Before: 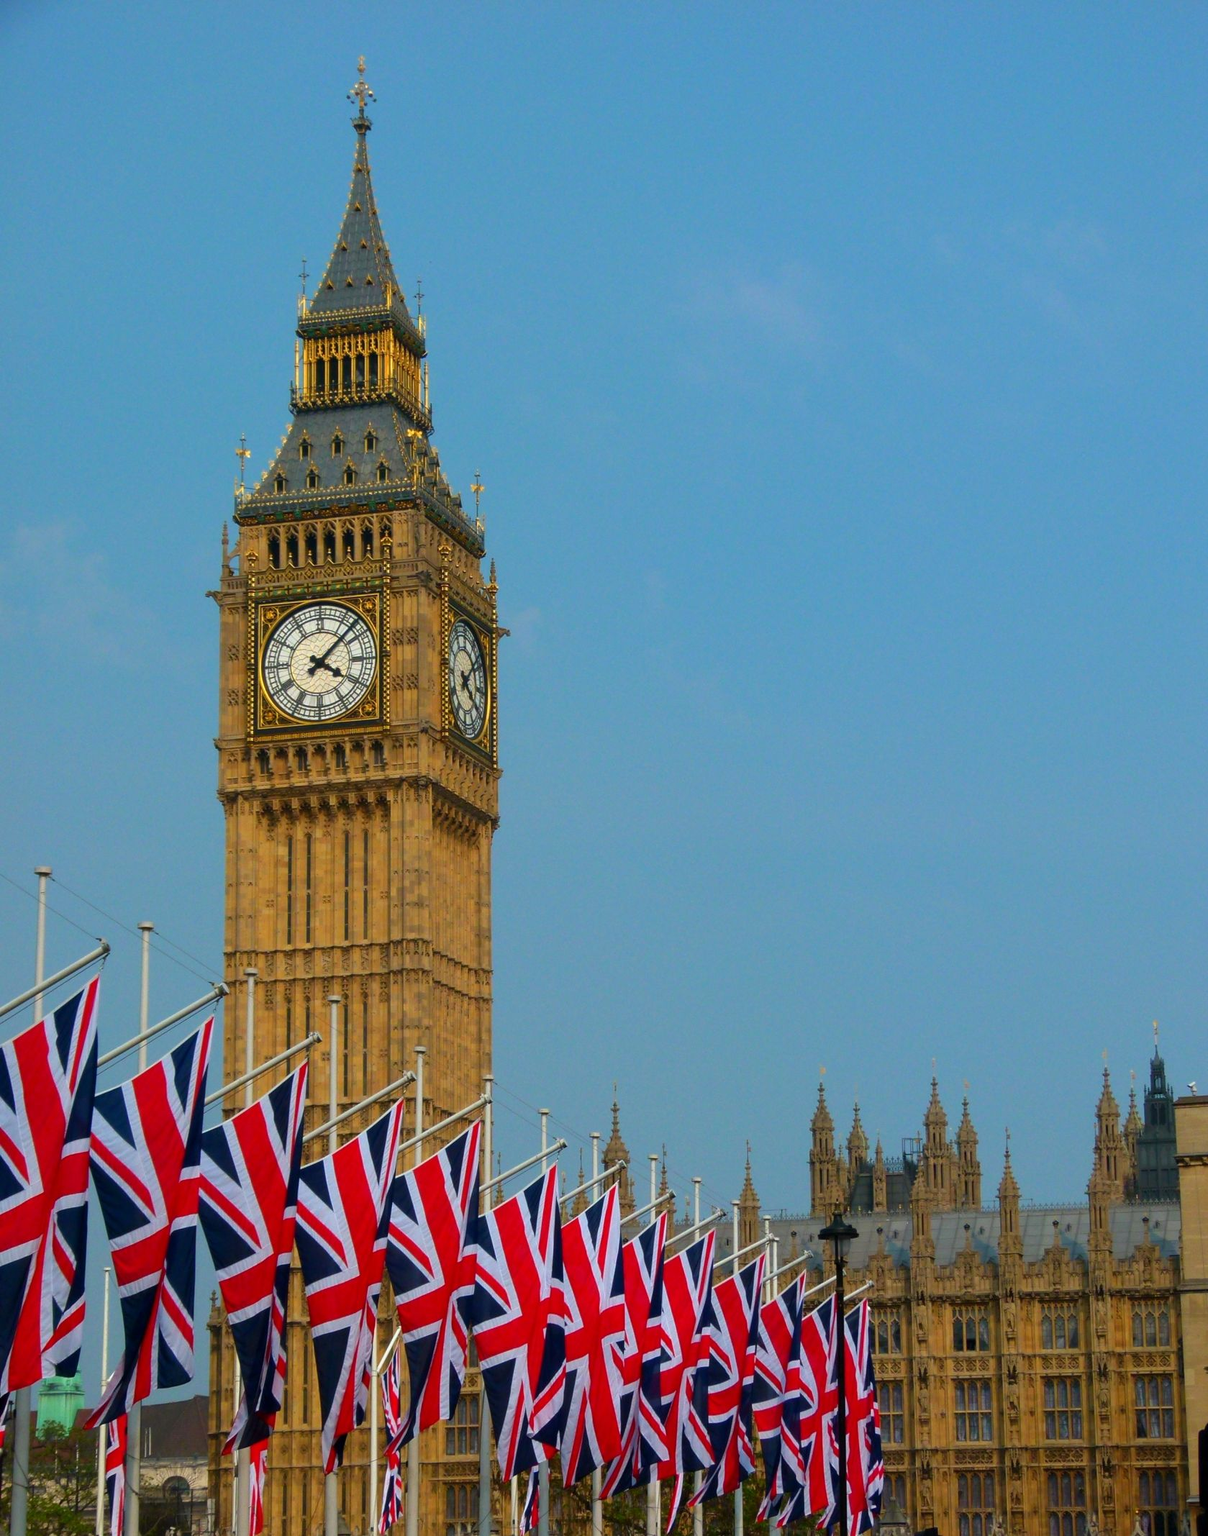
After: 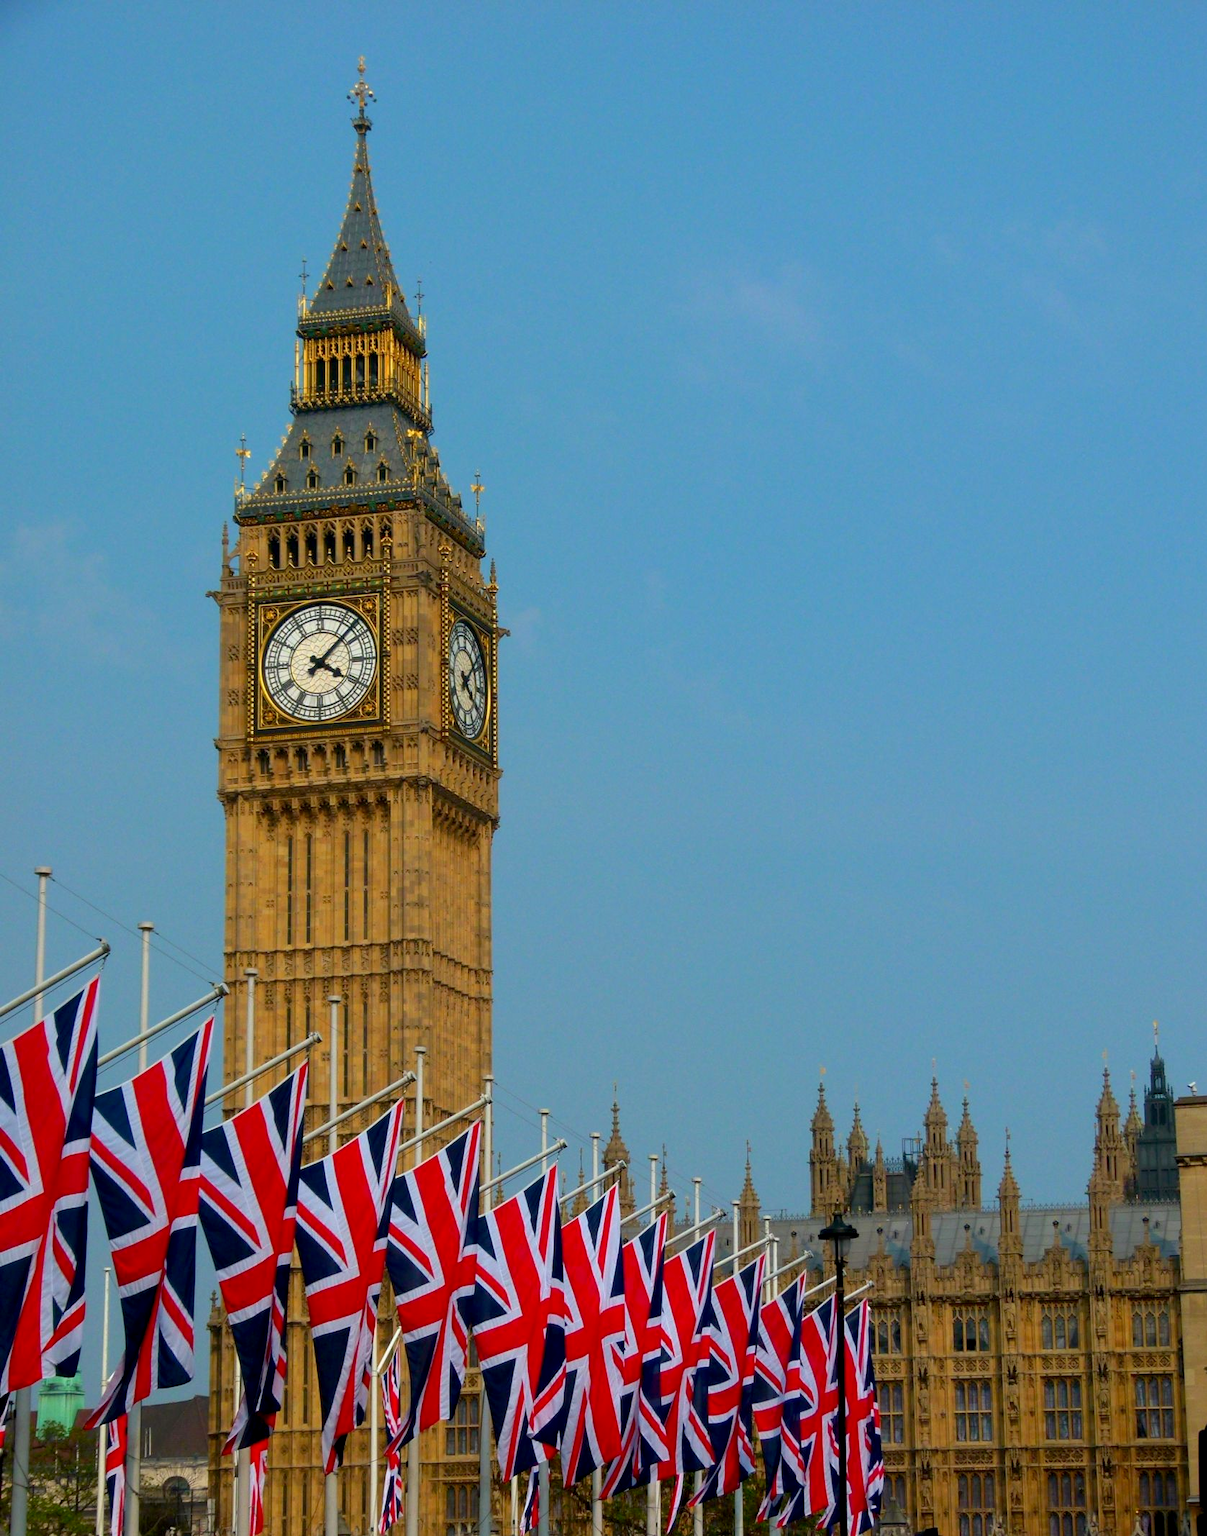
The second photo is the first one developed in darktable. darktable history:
exposure: black level correction 0.005, exposure 0.005 EV, compensate highlight preservation false
